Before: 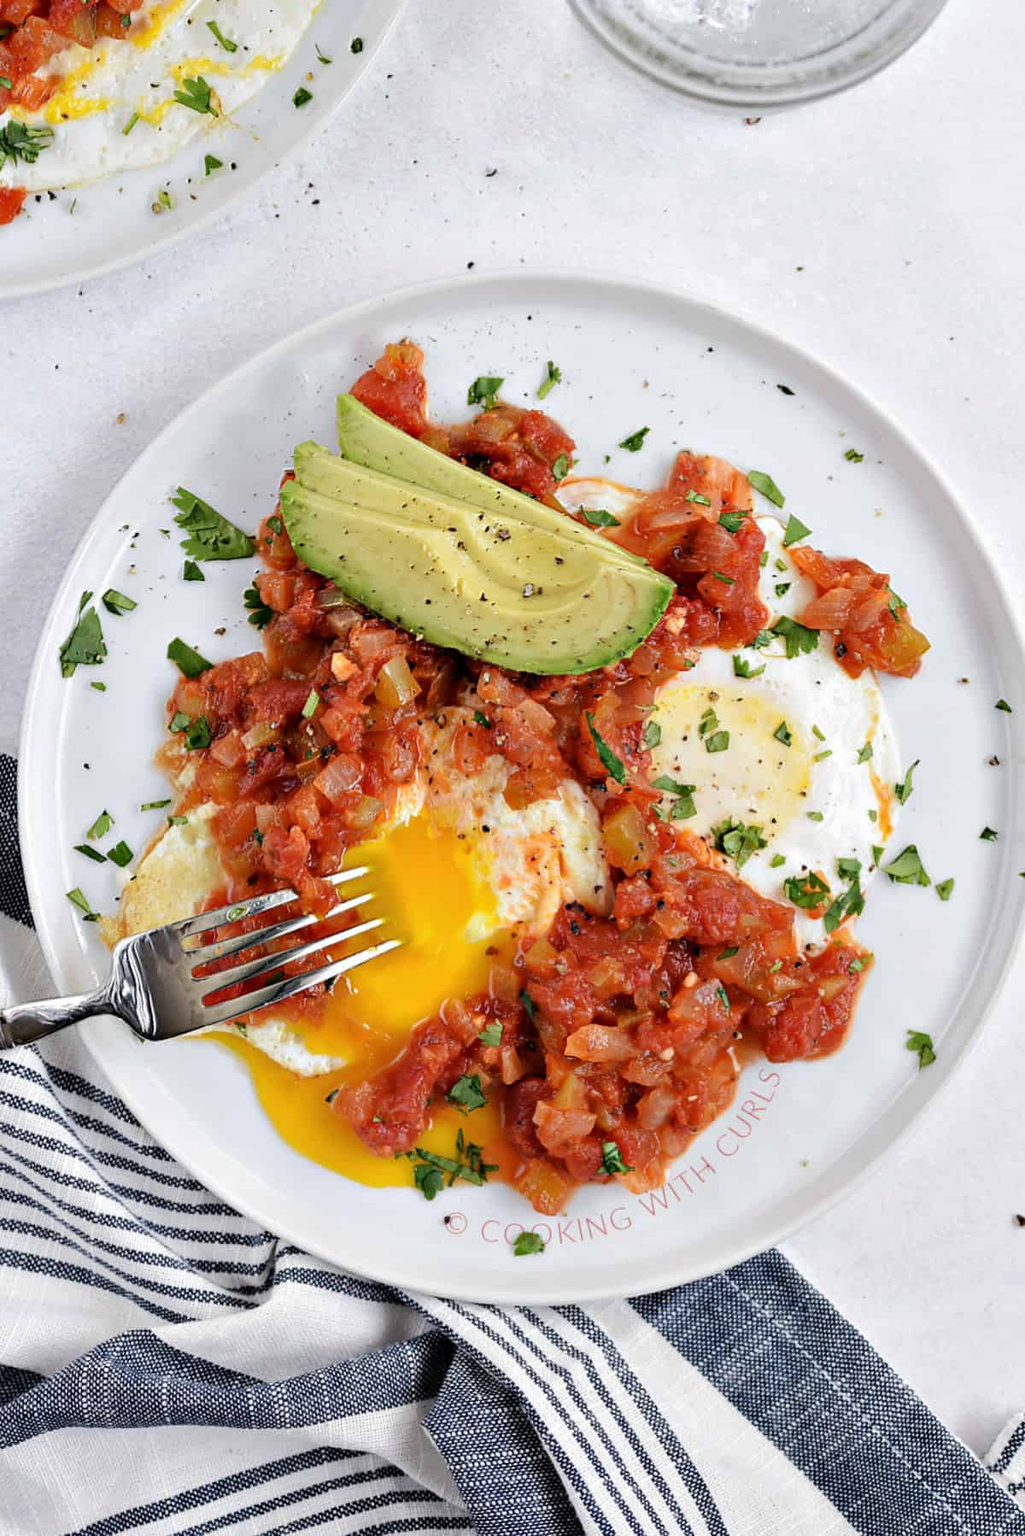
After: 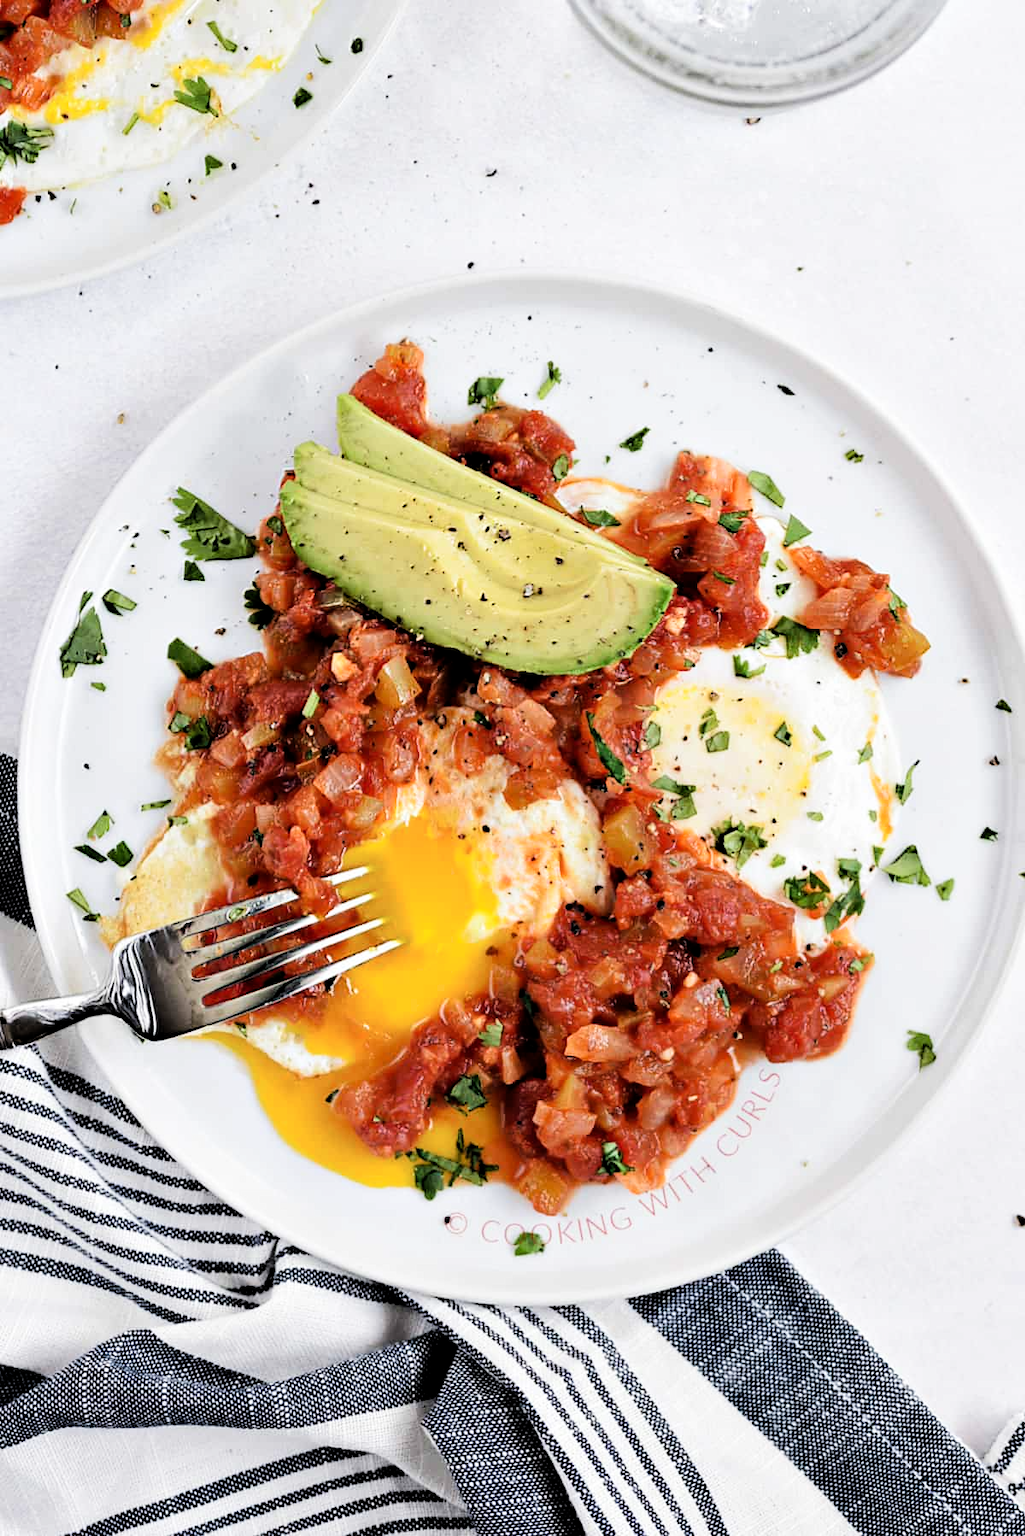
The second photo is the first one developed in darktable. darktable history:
levels: mode automatic, black 0.023%, white 99.97%, levels [0.062, 0.494, 0.925]
filmic rgb: black relative exposure -5 EV, white relative exposure 3.5 EV, hardness 3.19, contrast 1.4, highlights saturation mix -50%
